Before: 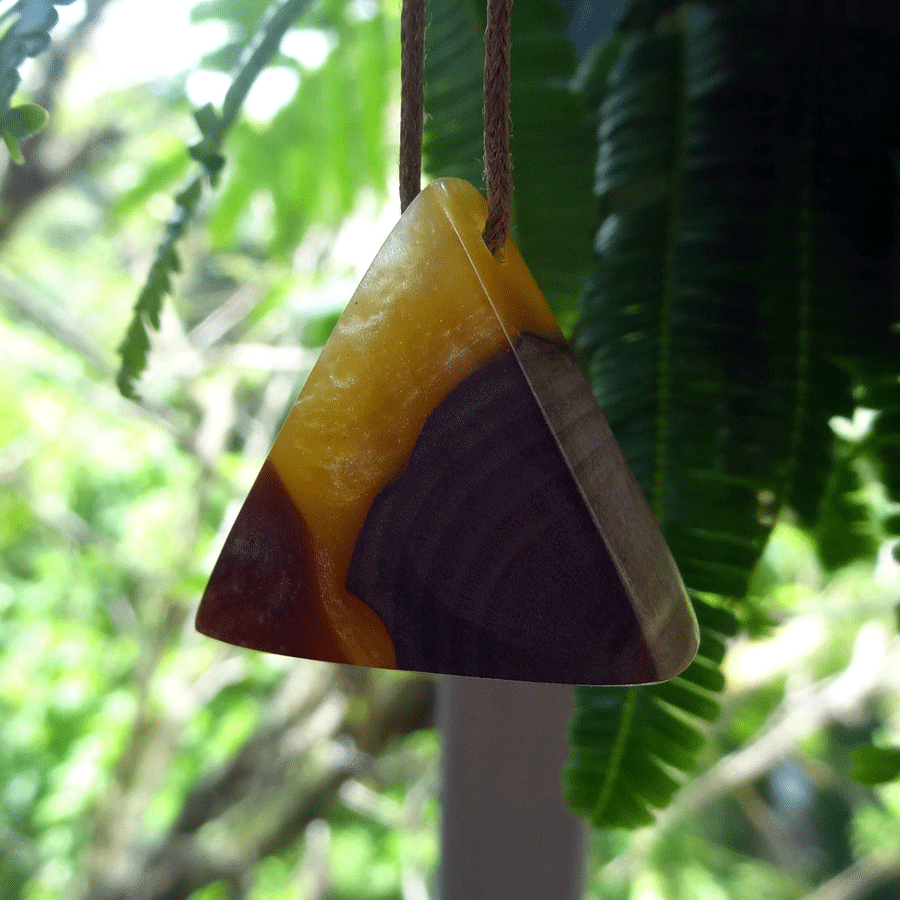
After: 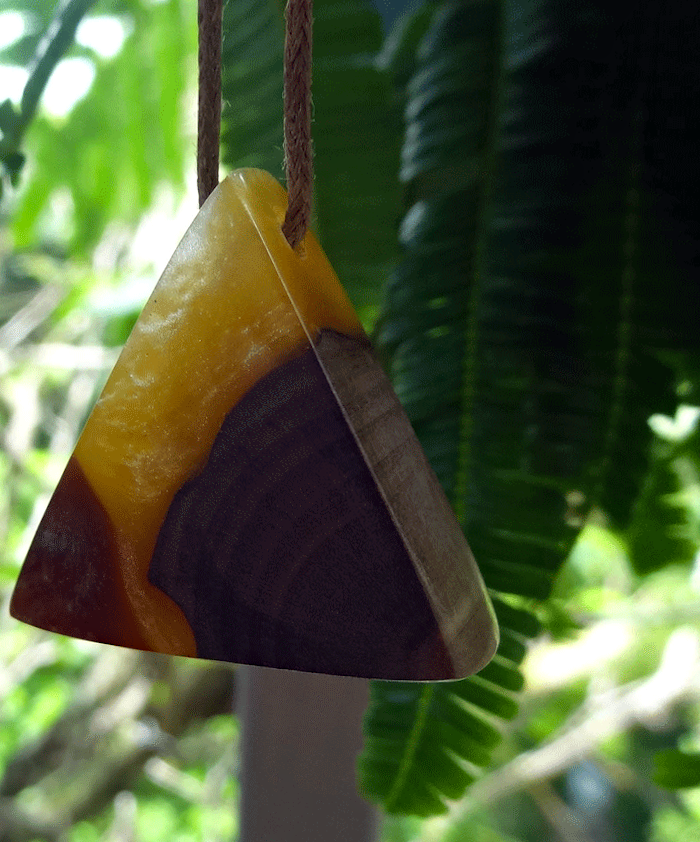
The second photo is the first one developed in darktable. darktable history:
crop: left 17.582%, bottom 0.031%
haze removal: compatibility mode true, adaptive false
rotate and perspective: rotation 0.062°, lens shift (vertical) 0.115, lens shift (horizontal) -0.133, crop left 0.047, crop right 0.94, crop top 0.061, crop bottom 0.94
shadows and highlights: shadows 12, white point adjustment 1.2, soften with gaussian
